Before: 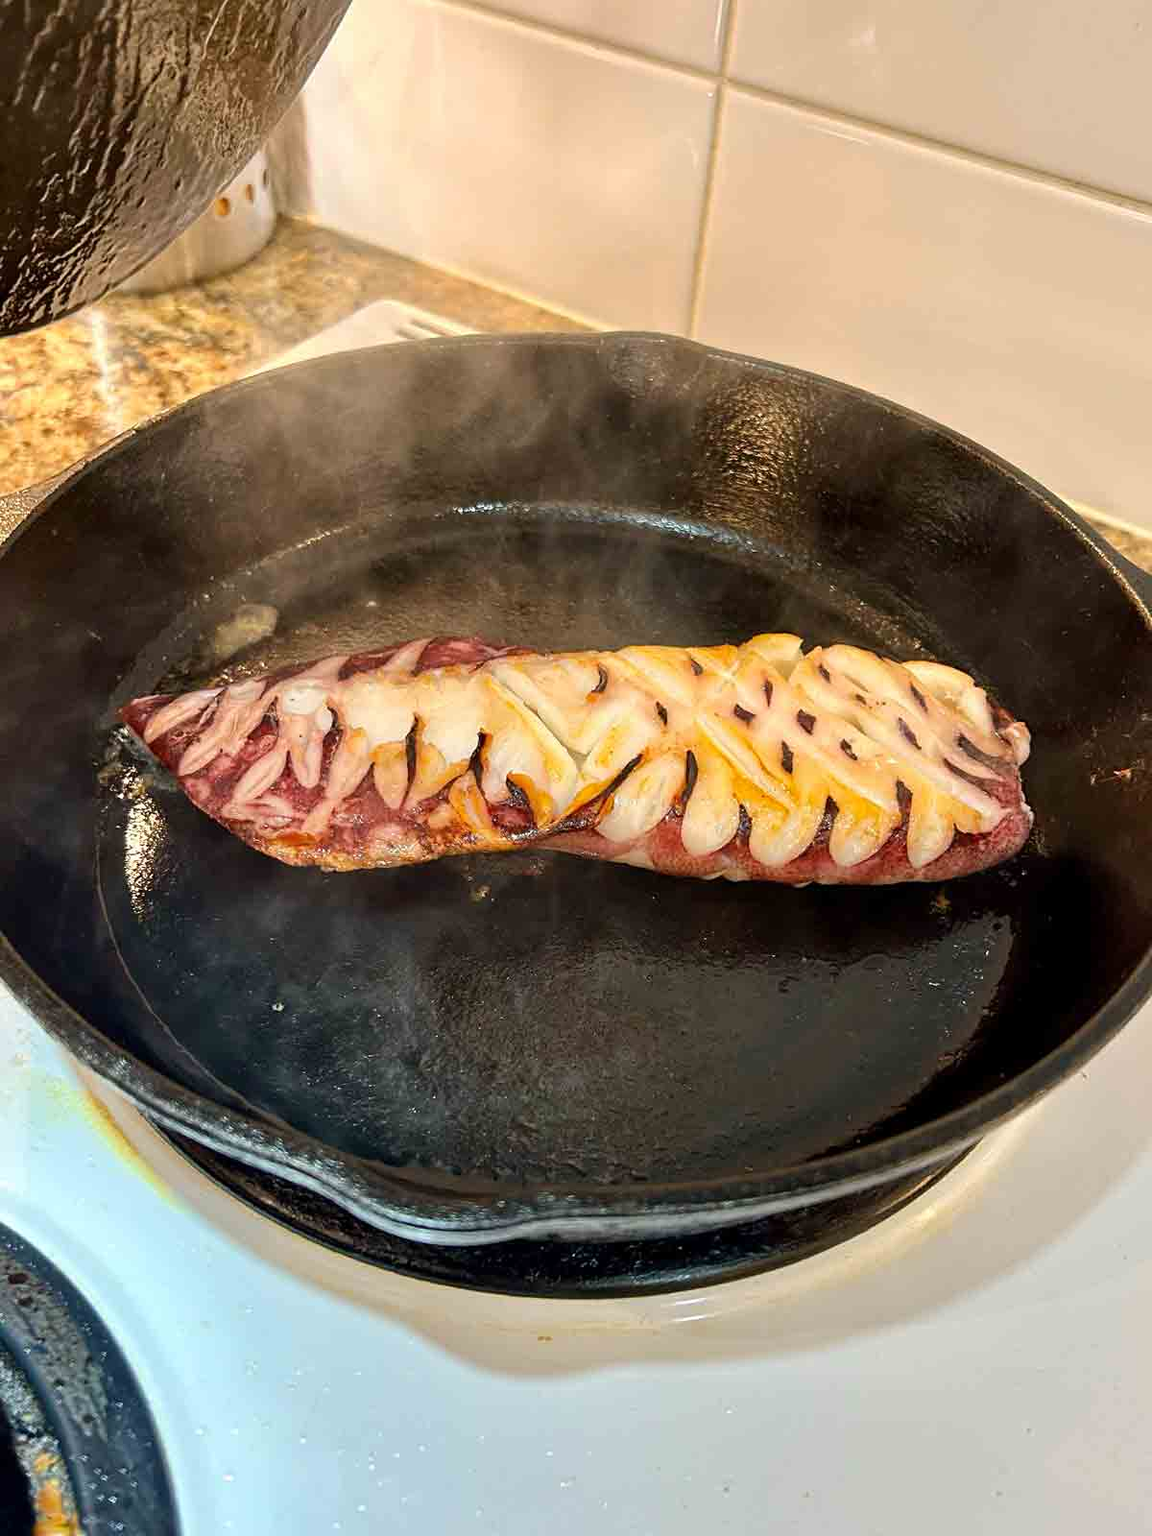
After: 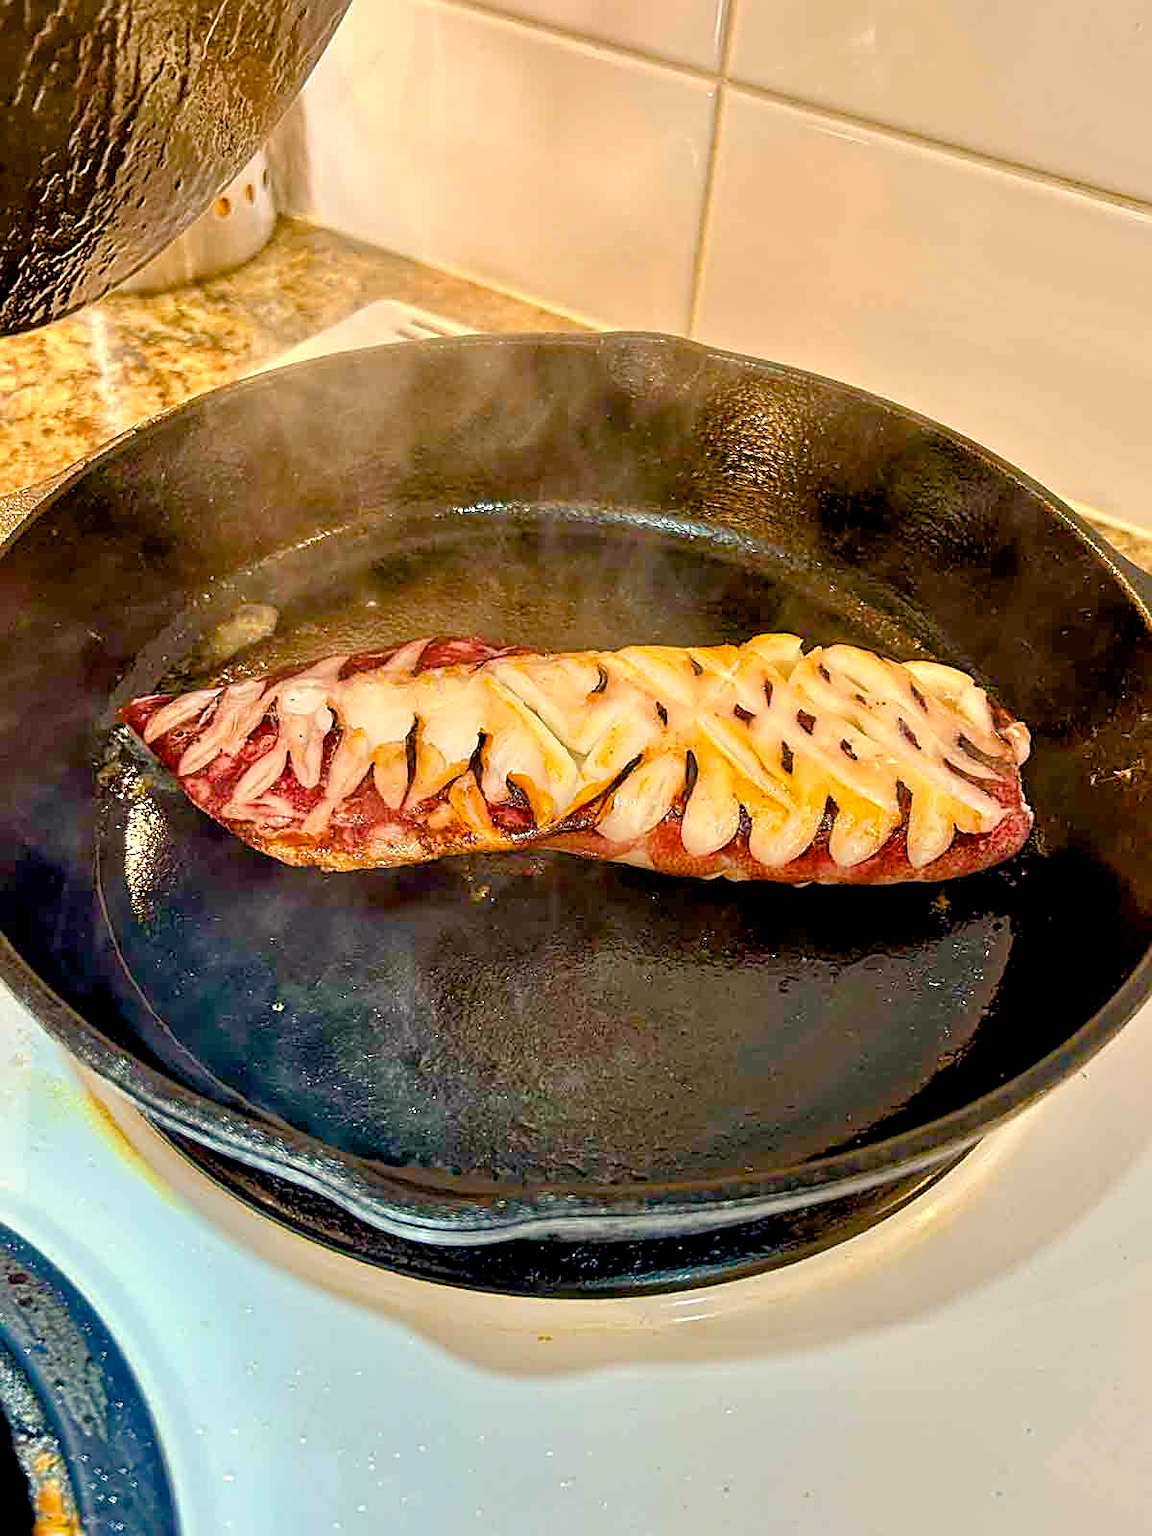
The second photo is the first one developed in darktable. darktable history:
sharpen: on, module defaults
tone equalizer: -8 EV 1 EV, -7 EV 1 EV, -6 EV 1 EV, -5 EV 1 EV, -4 EV 1 EV, -3 EV 0.75 EV, -2 EV 0.5 EV, -1 EV 0.25 EV
color balance rgb: shadows lift › chroma 3%, shadows lift › hue 280.8°, power › hue 330°, highlights gain › chroma 3%, highlights gain › hue 75.6°, global offset › luminance -1%, perceptual saturation grading › global saturation 20%, perceptual saturation grading › highlights -25%, perceptual saturation grading › shadows 50%, global vibrance 20%
